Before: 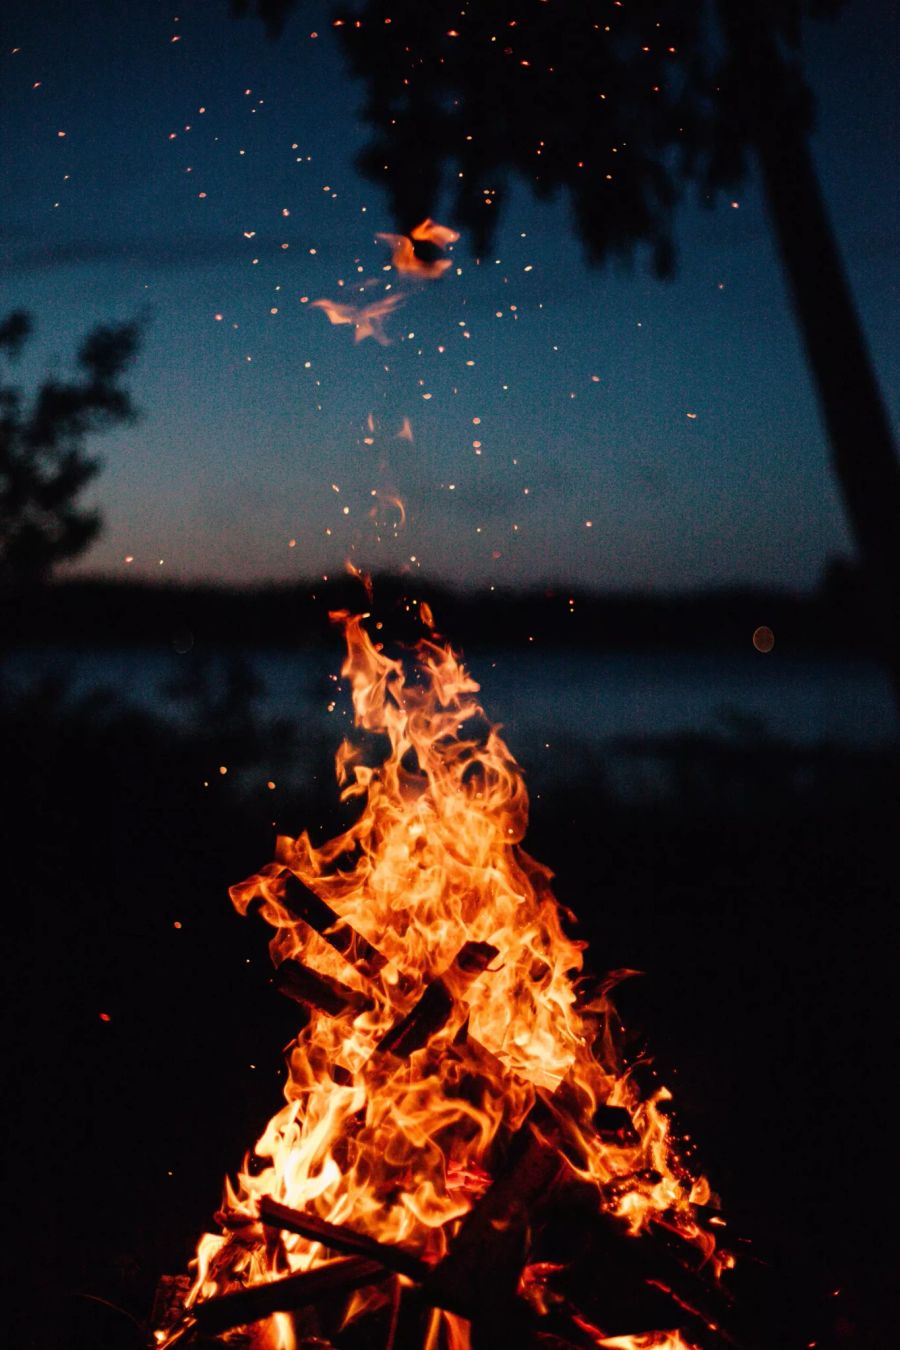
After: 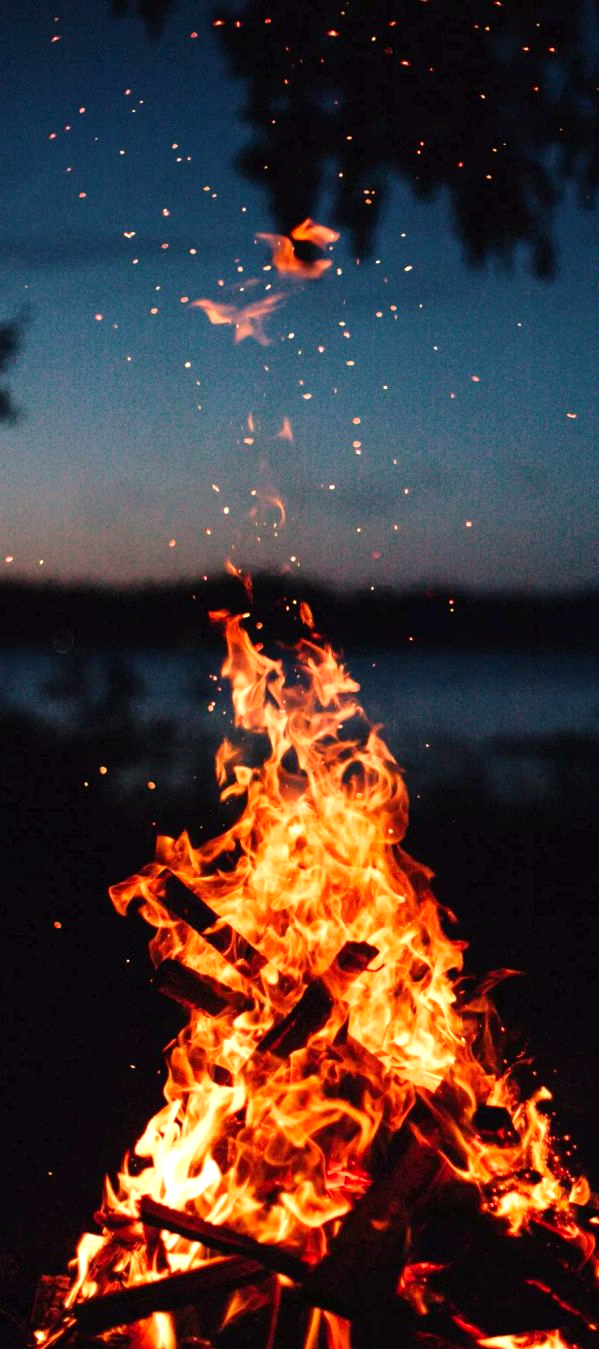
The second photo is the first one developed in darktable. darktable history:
color correction: highlights a* 3.48, highlights b* 1.65, saturation 1.23
contrast brightness saturation: saturation -0.17
exposure: exposure 0.601 EV, compensate highlight preservation false
crop and rotate: left 13.372%, right 19.971%
